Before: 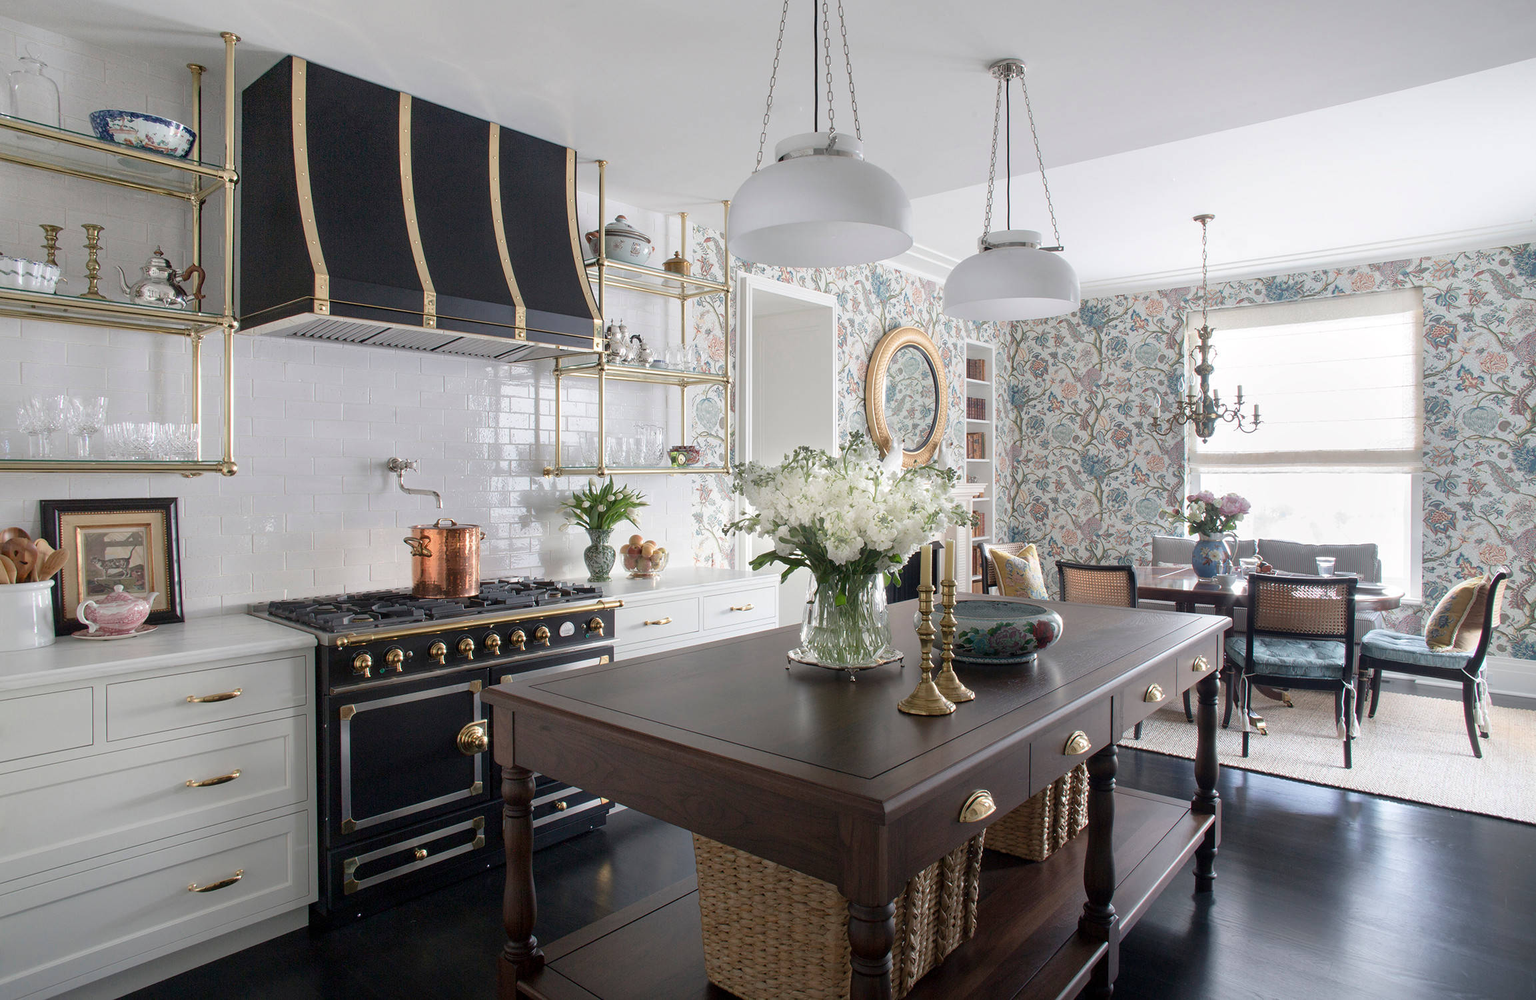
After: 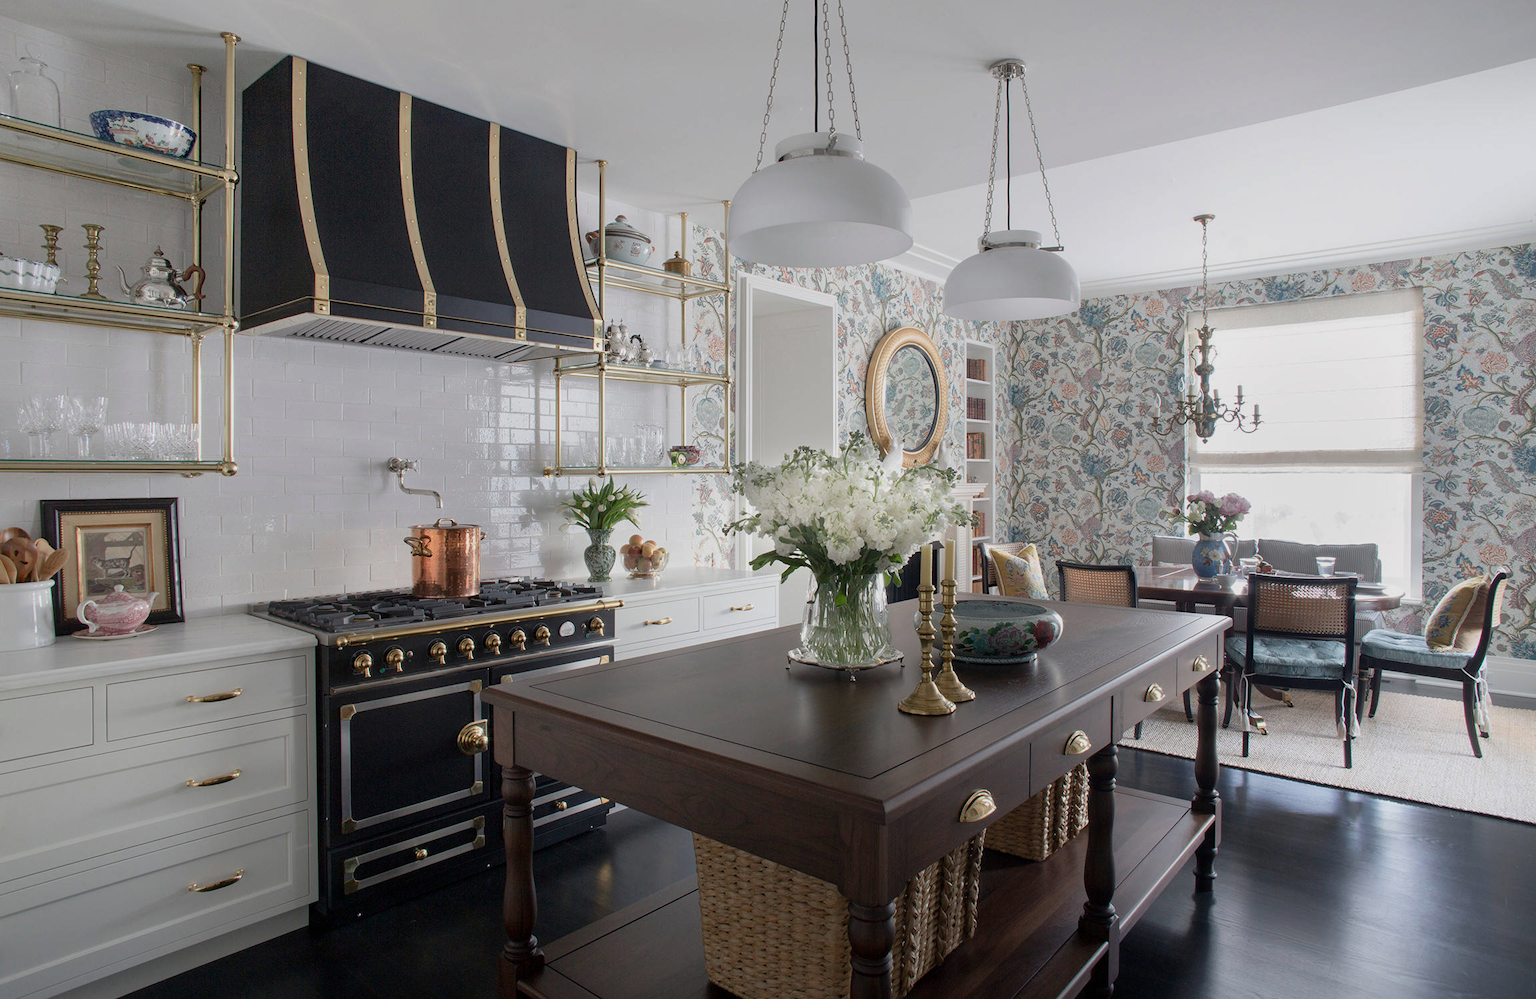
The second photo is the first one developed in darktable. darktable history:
exposure: exposure -0.357 EV, compensate exposure bias true, compensate highlight preservation false
